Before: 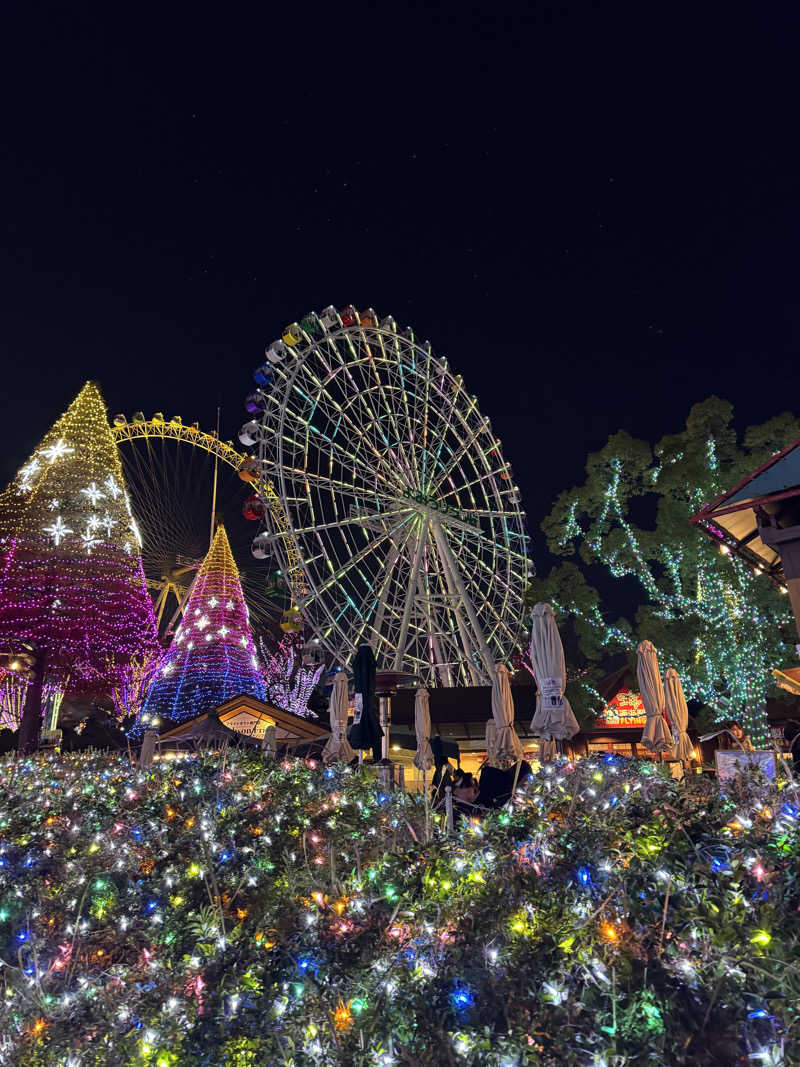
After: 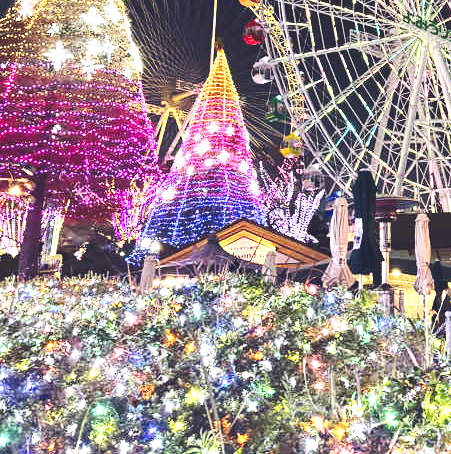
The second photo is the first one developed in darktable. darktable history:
tone curve: curves: ch0 [(0, 0) (0.003, 0.117) (0.011, 0.125) (0.025, 0.133) (0.044, 0.144) (0.069, 0.152) (0.1, 0.167) (0.136, 0.186) (0.177, 0.21) (0.224, 0.244) (0.277, 0.295) (0.335, 0.357) (0.399, 0.445) (0.468, 0.531) (0.543, 0.629) (0.623, 0.716) (0.709, 0.803) (0.801, 0.876) (0.898, 0.939) (1, 1)], preserve colors none
exposure: black level correction 0, exposure 1.881 EV, compensate highlight preservation false
crop: top 44.597%, right 43.608%, bottom 12.771%
